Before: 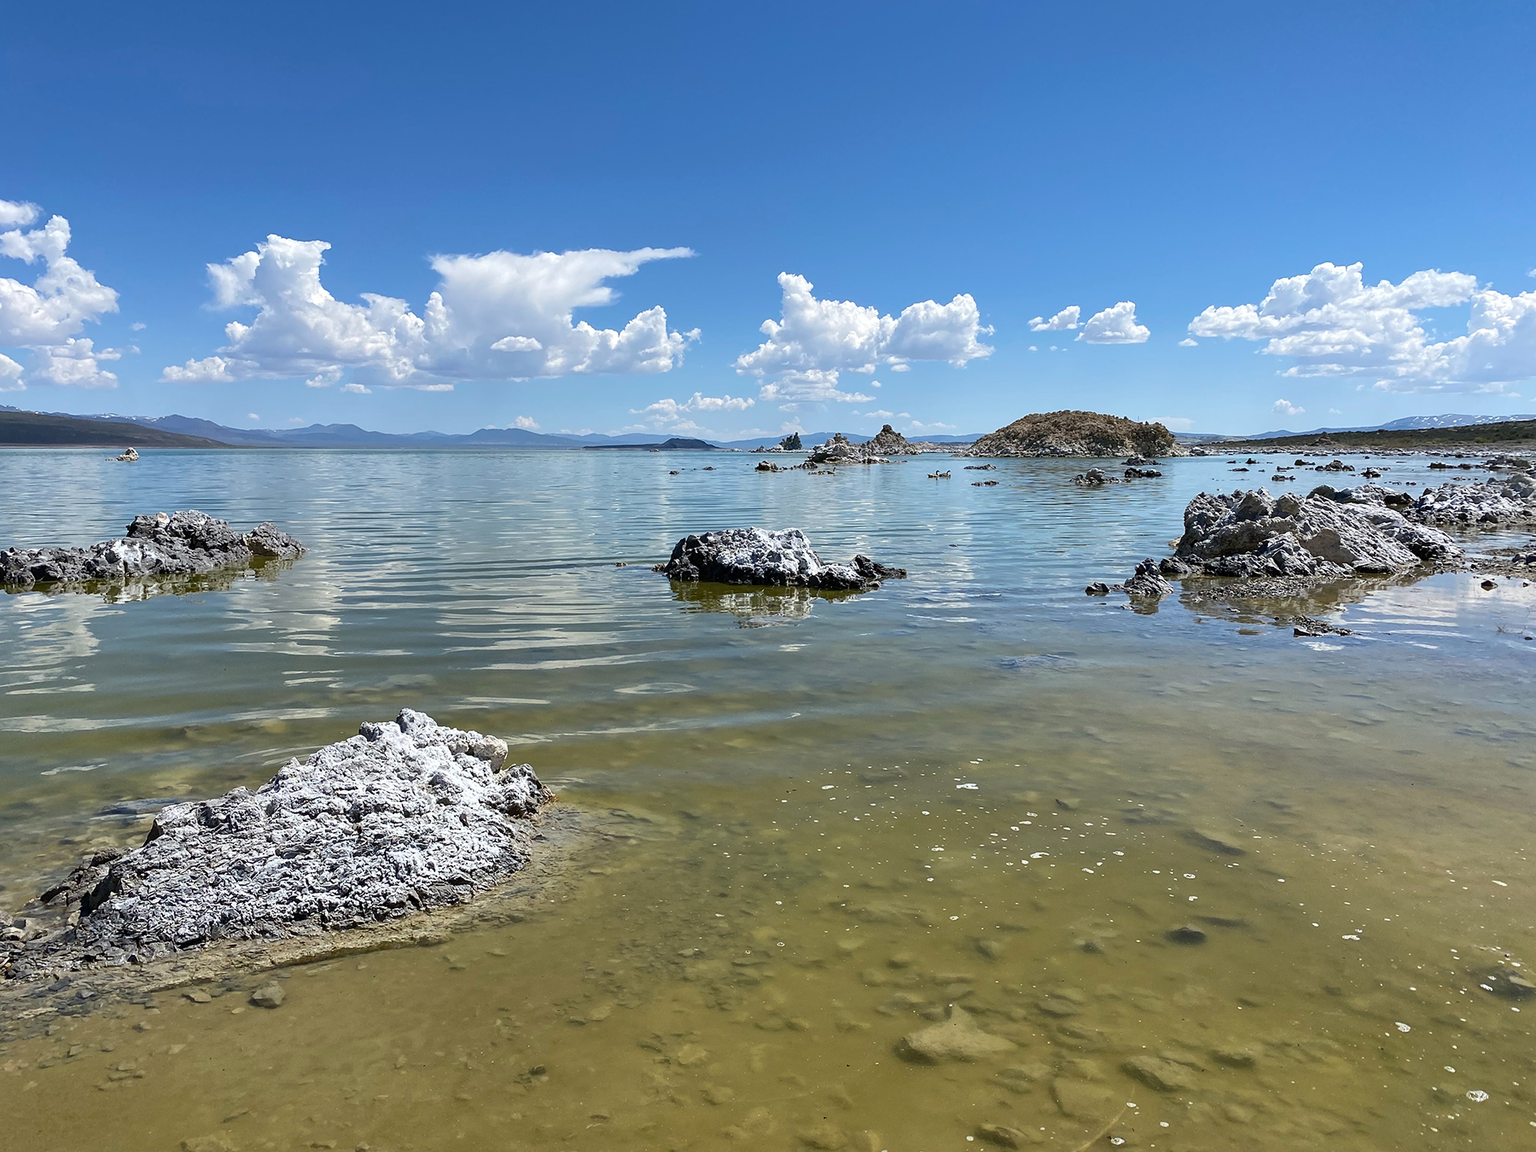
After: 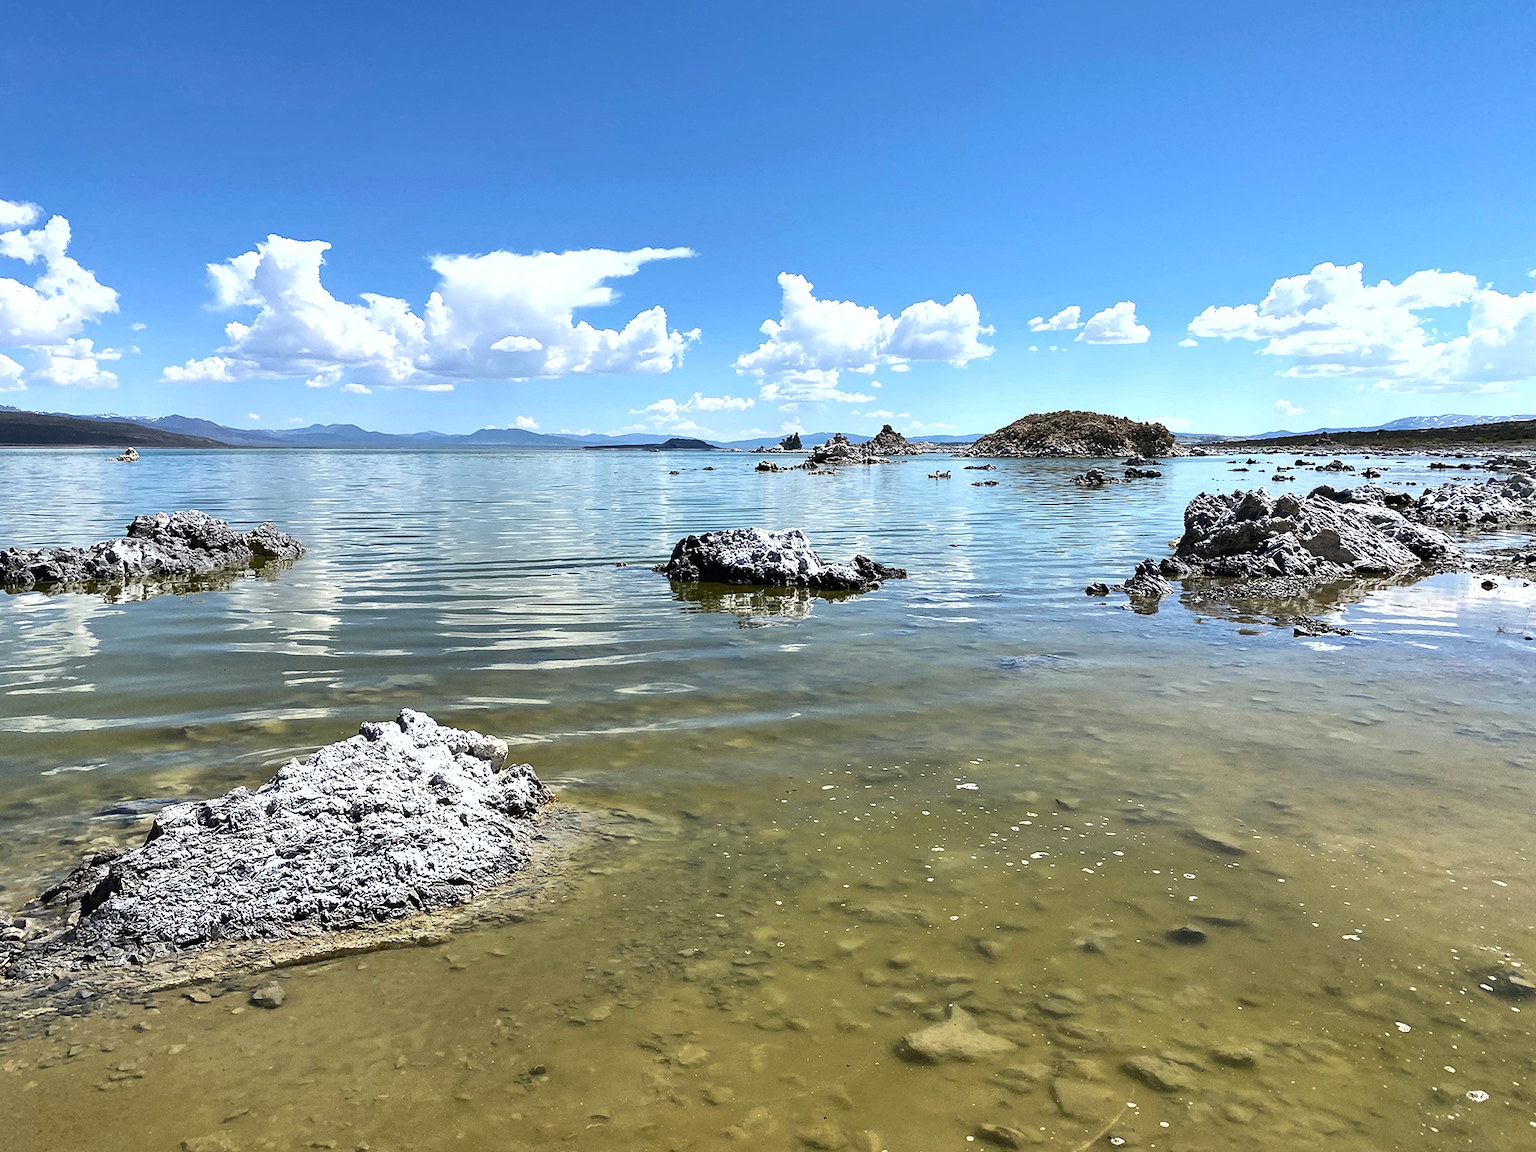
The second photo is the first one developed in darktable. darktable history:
shadows and highlights: shadows 29.32, highlights -29.32, low approximation 0.01, soften with gaussian
tone equalizer: -8 EV -0.75 EV, -7 EV -0.7 EV, -6 EV -0.6 EV, -5 EV -0.4 EV, -3 EV 0.4 EV, -2 EV 0.6 EV, -1 EV 0.7 EV, +0 EV 0.75 EV, edges refinement/feathering 500, mask exposure compensation -1.57 EV, preserve details no
